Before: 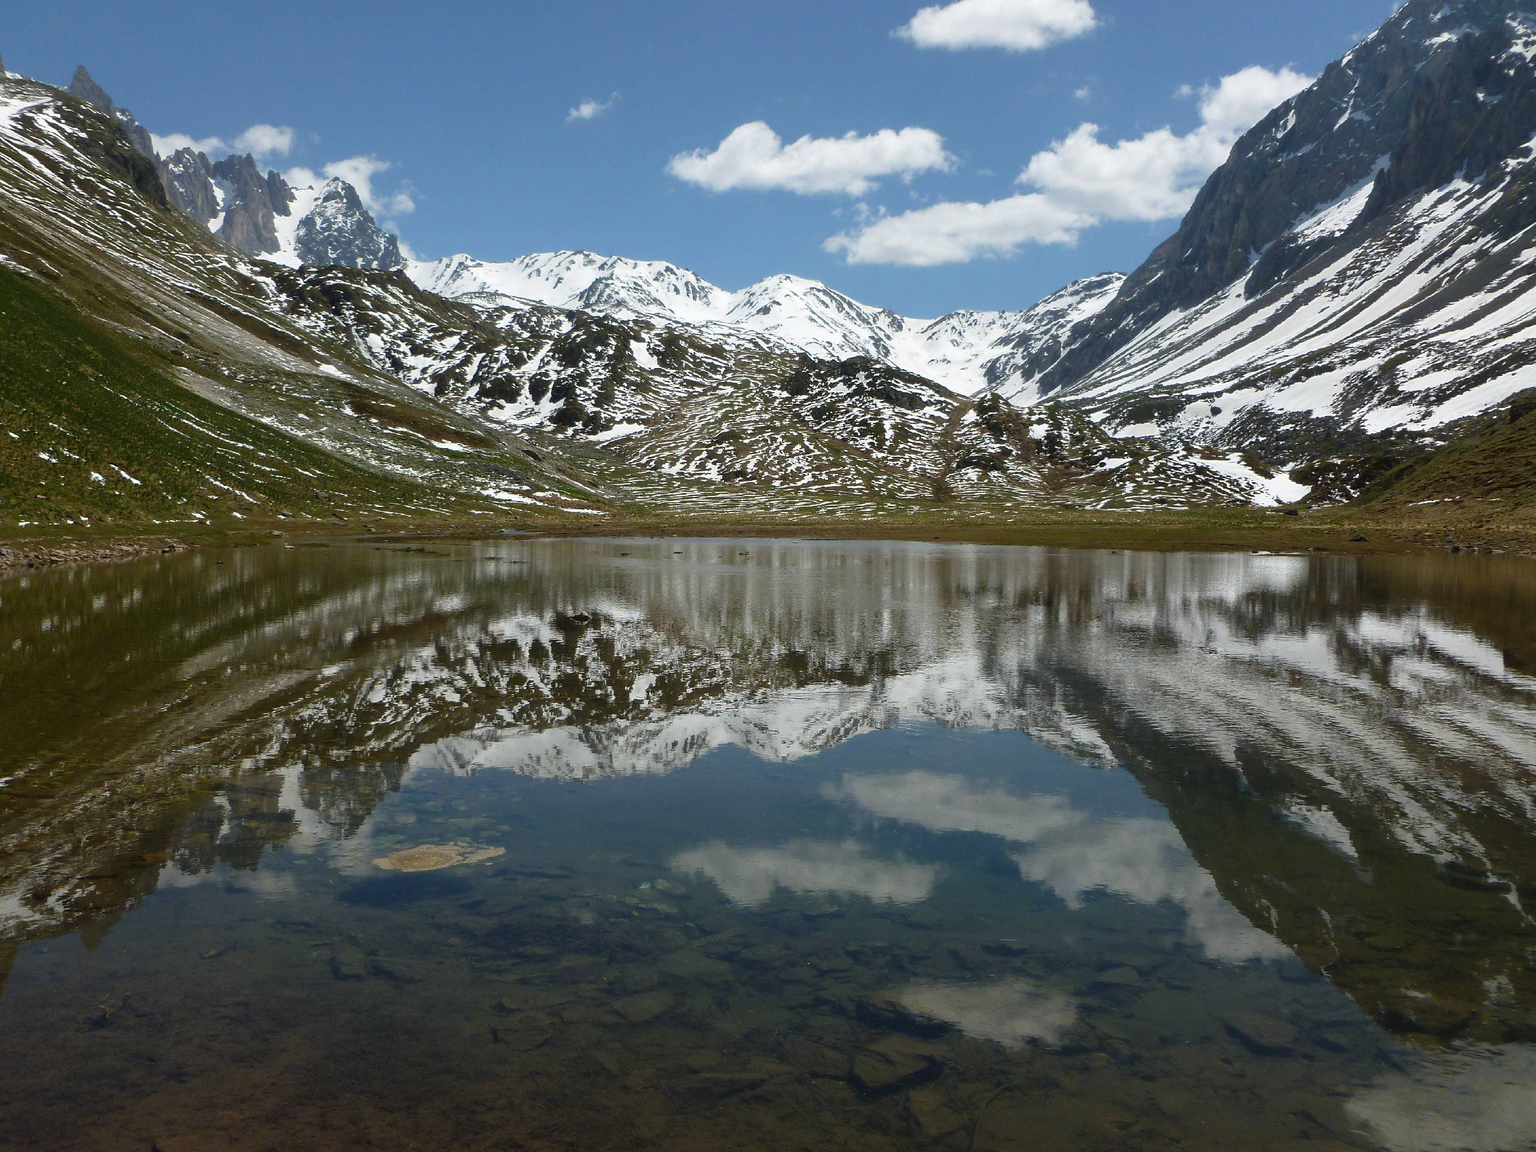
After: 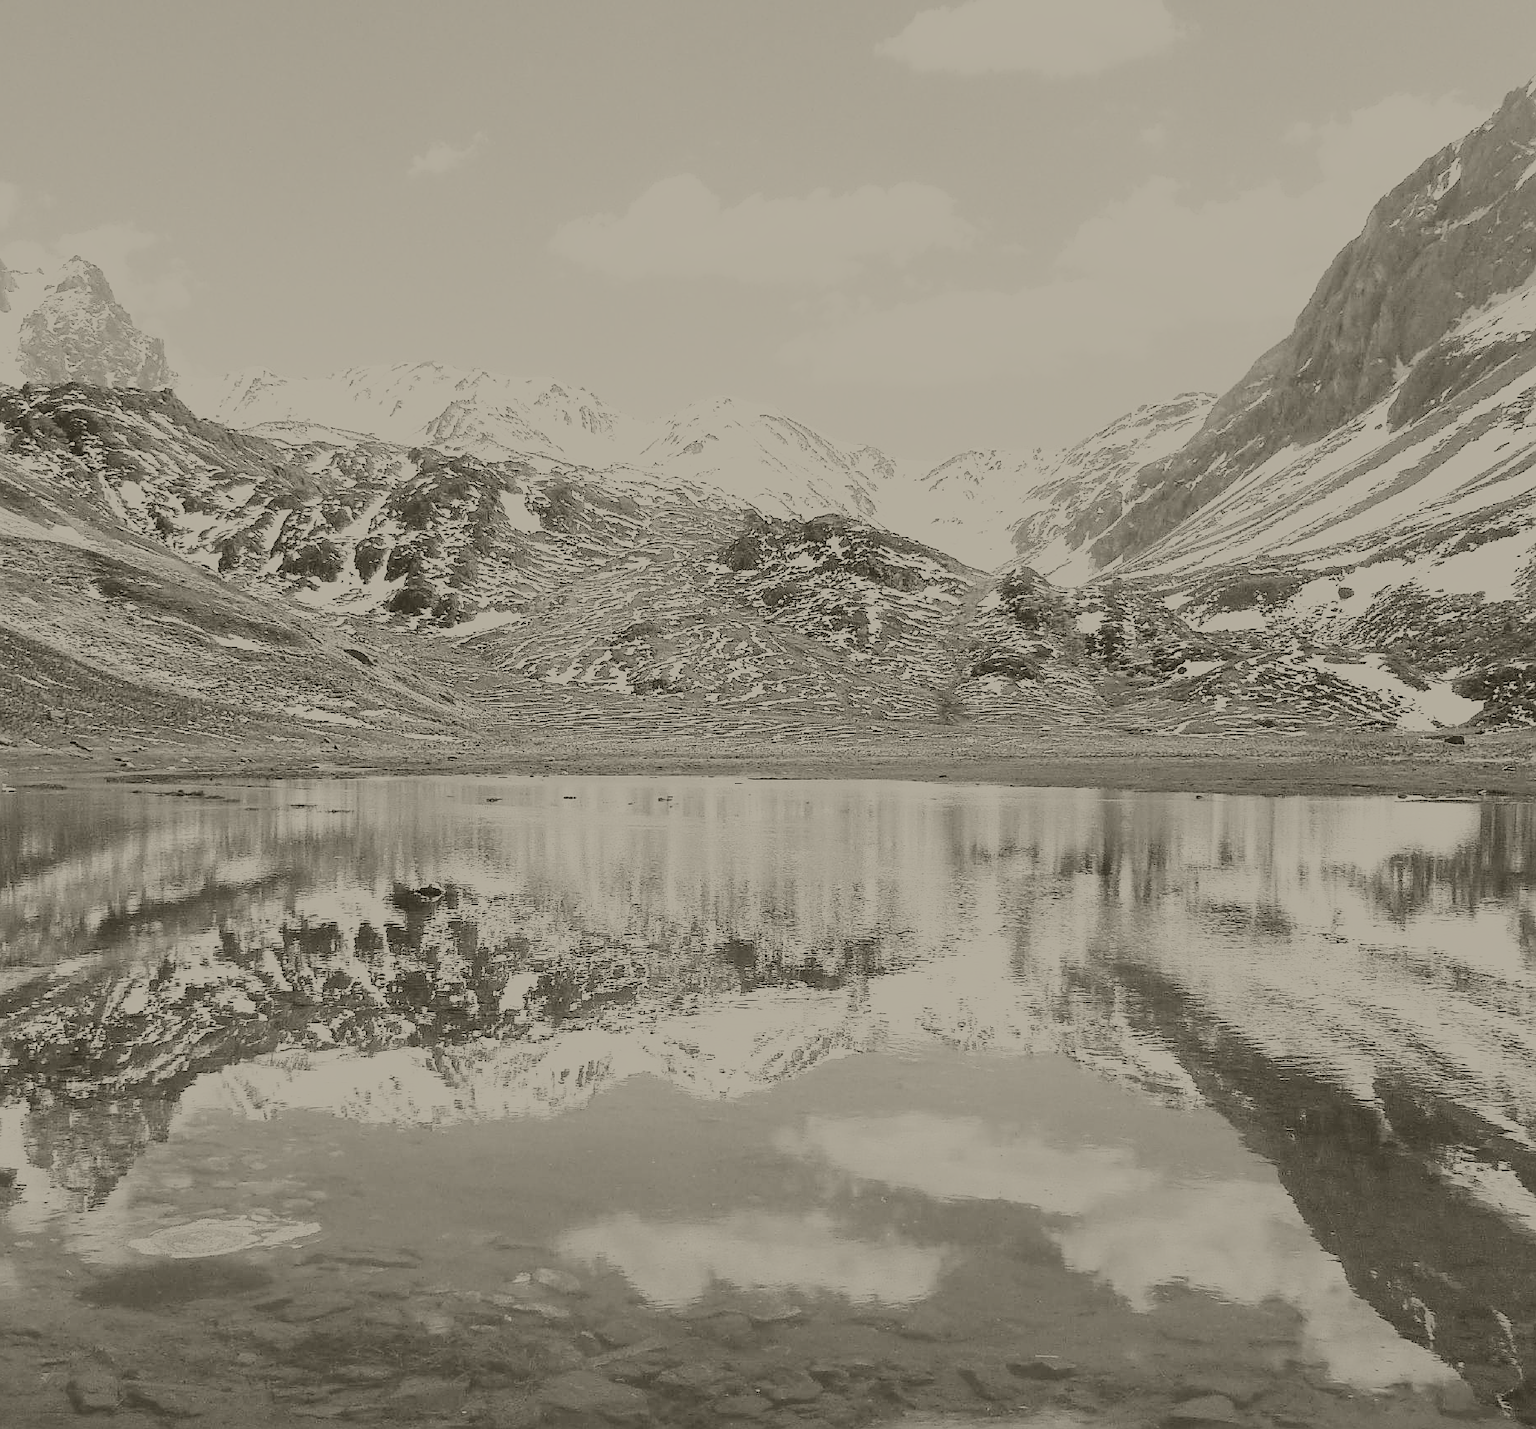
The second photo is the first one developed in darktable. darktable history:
crop: left 18.479%, right 12.2%, bottom 13.971%
colorize: hue 41.44°, saturation 22%, source mix 60%, lightness 10.61%
sharpen: on, module defaults
exposure: exposure 1.2 EV, compensate highlight preservation false
base curve: curves: ch0 [(0, 0.003) (0.001, 0.002) (0.006, 0.004) (0.02, 0.022) (0.048, 0.086) (0.094, 0.234) (0.162, 0.431) (0.258, 0.629) (0.385, 0.8) (0.548, 0.918) (0.751, 0.988) (1, 1)], preserve colors none
